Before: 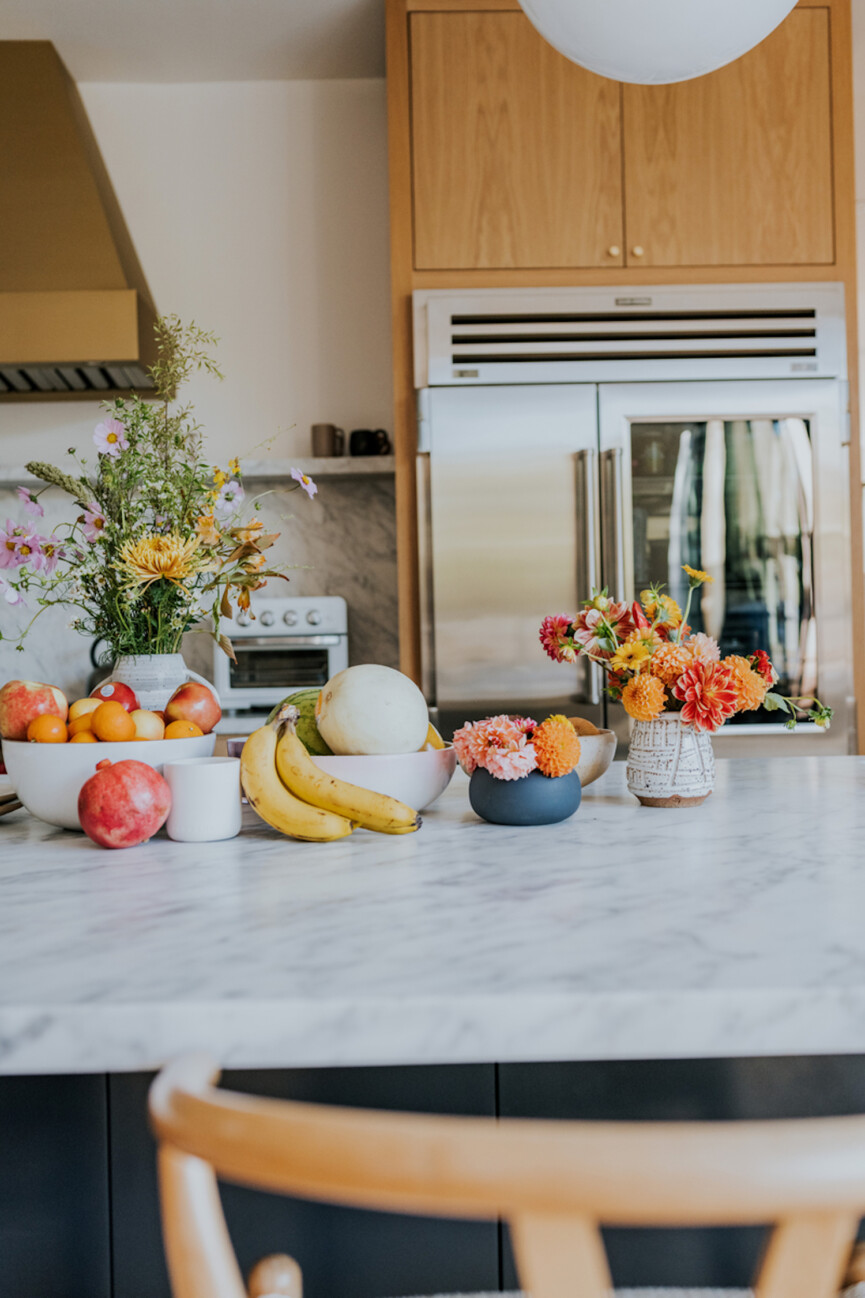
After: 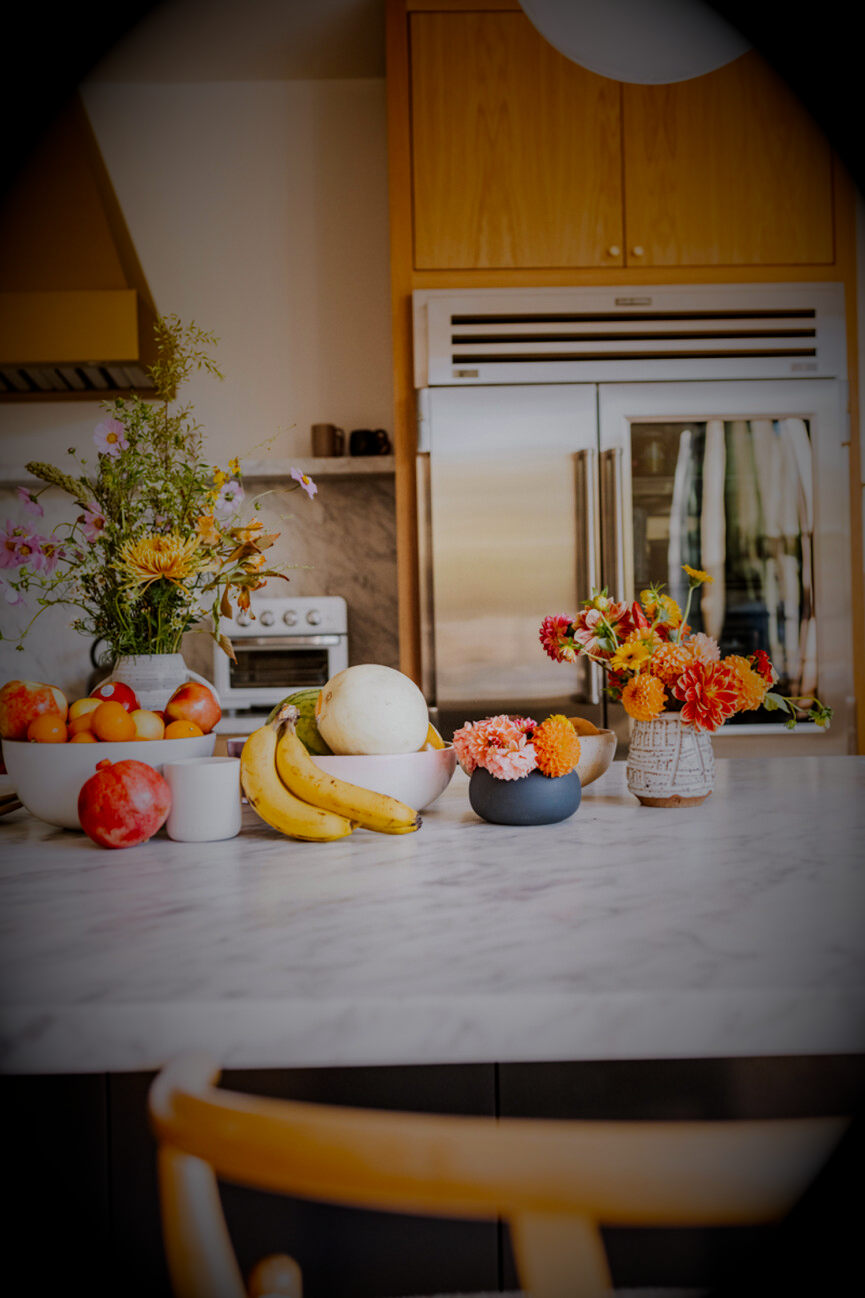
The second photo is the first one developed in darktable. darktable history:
vignetting: fall-off start 15.9%, fall-off radius 100%, brightness -1, saturation 0.5, width/height ratio 0.719
rgb levels: mode RGB, independent channels, levels [[0, 0.5, 1], [0, 0.521, 1], [0, 0.536, 1]]
